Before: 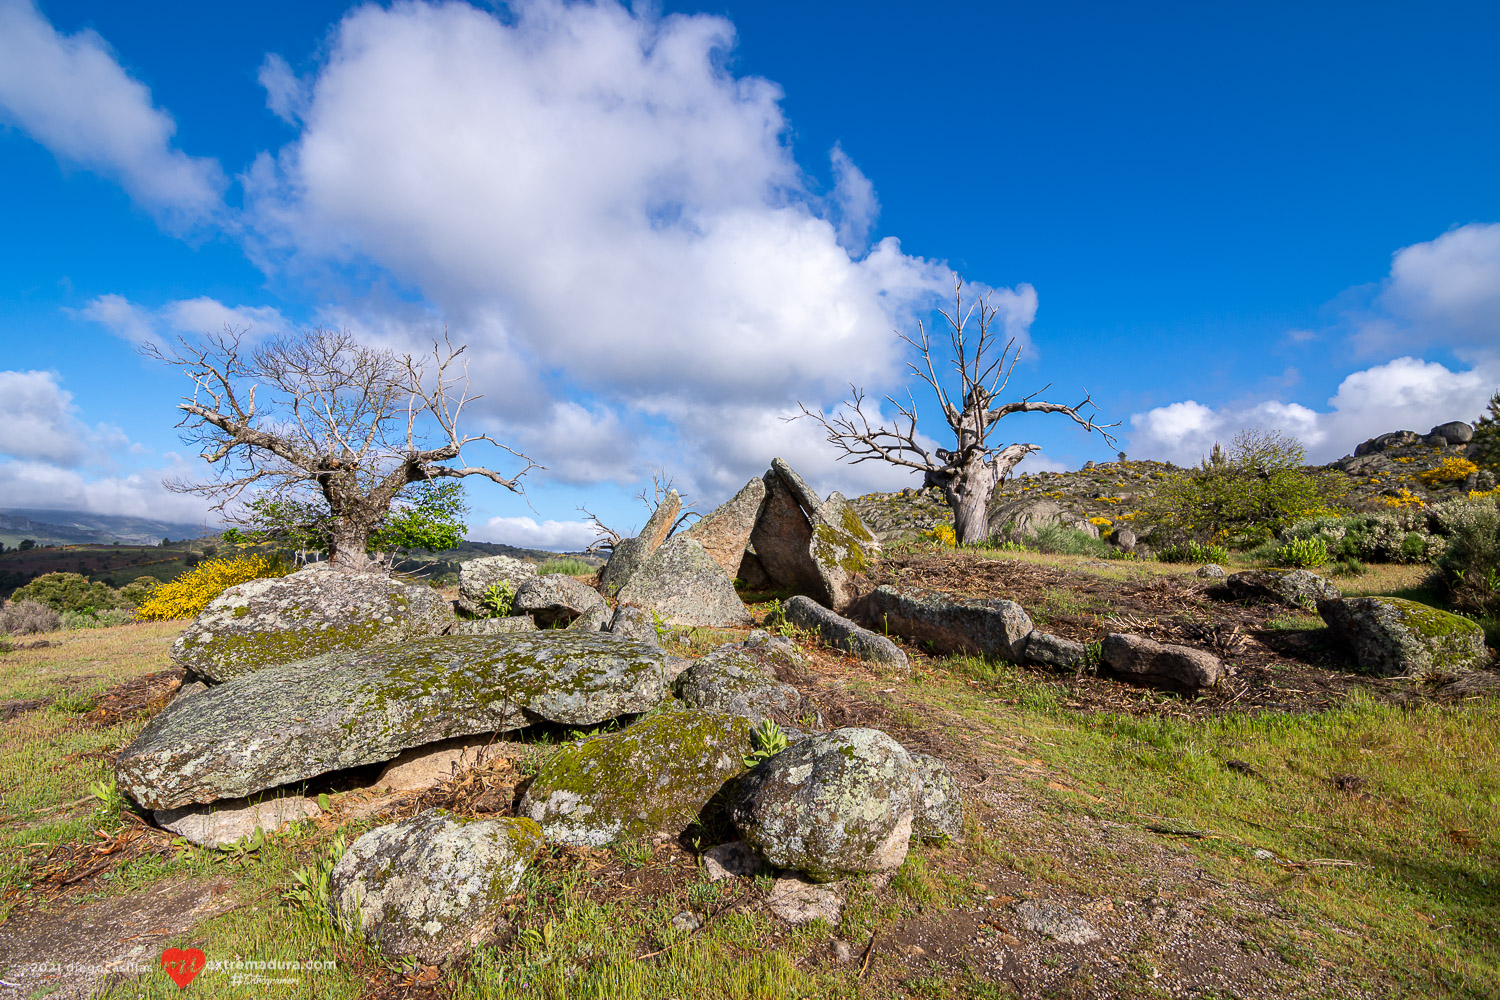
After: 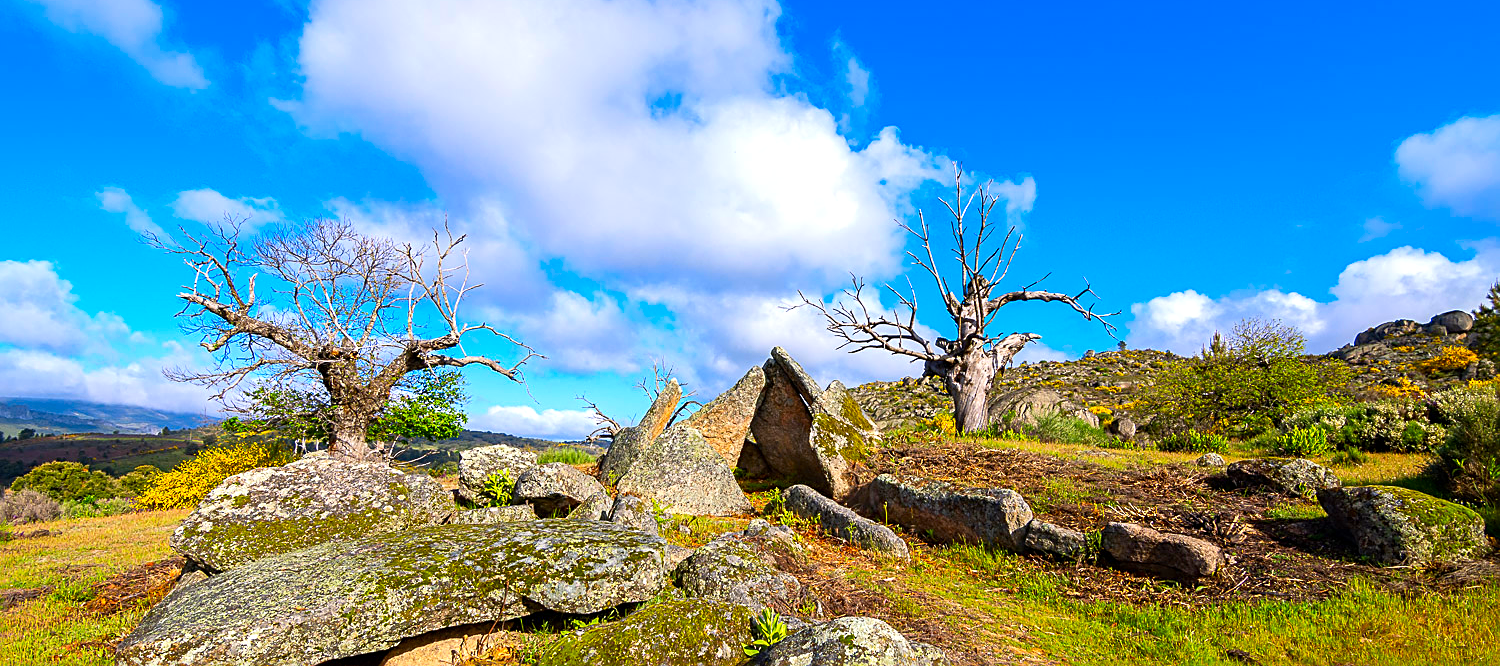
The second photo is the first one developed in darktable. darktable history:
sharpen: on, module defaults
exposure: exposure 0.3 EV, compensate highlight preservation false
color contrast: green-magenta contrast 1.55, blue-yellow contrast 1.83
crop: top 11.166%, bottom 22.168%
